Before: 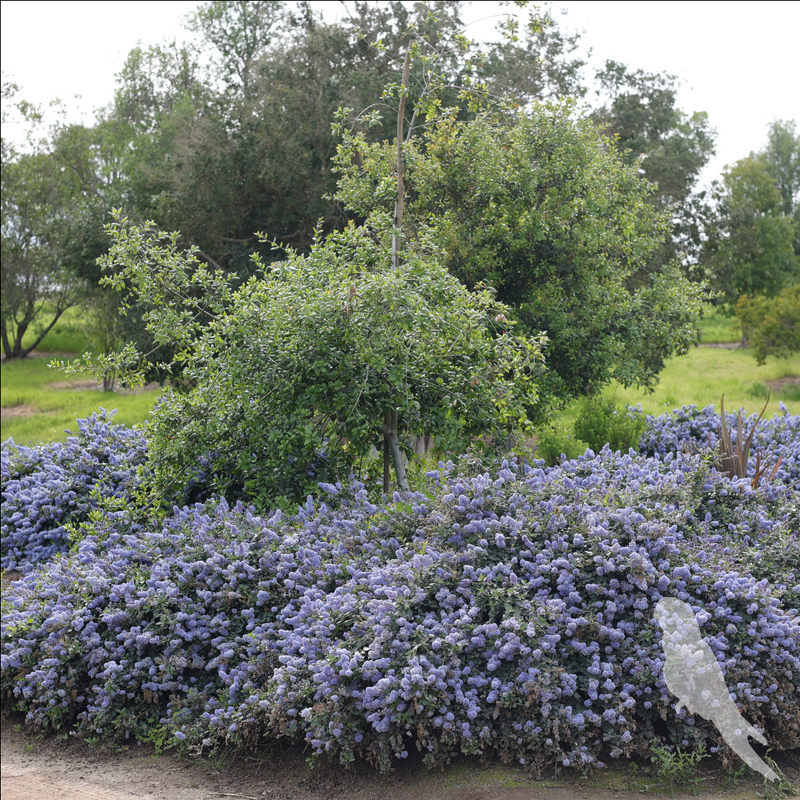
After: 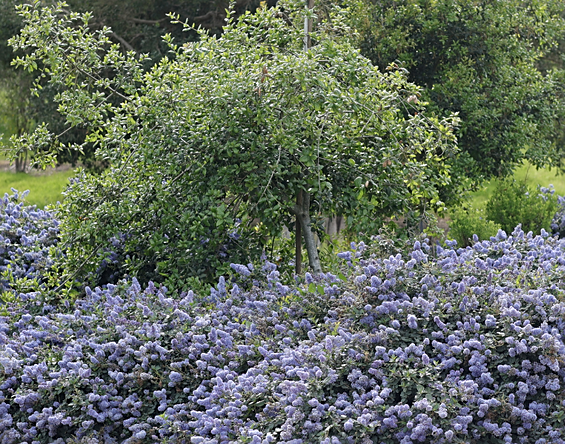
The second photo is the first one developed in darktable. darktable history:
sharpen: on, module defaults
crop: left 11.022%, top 27.454%, right 18.285%, bottom 16.999%
